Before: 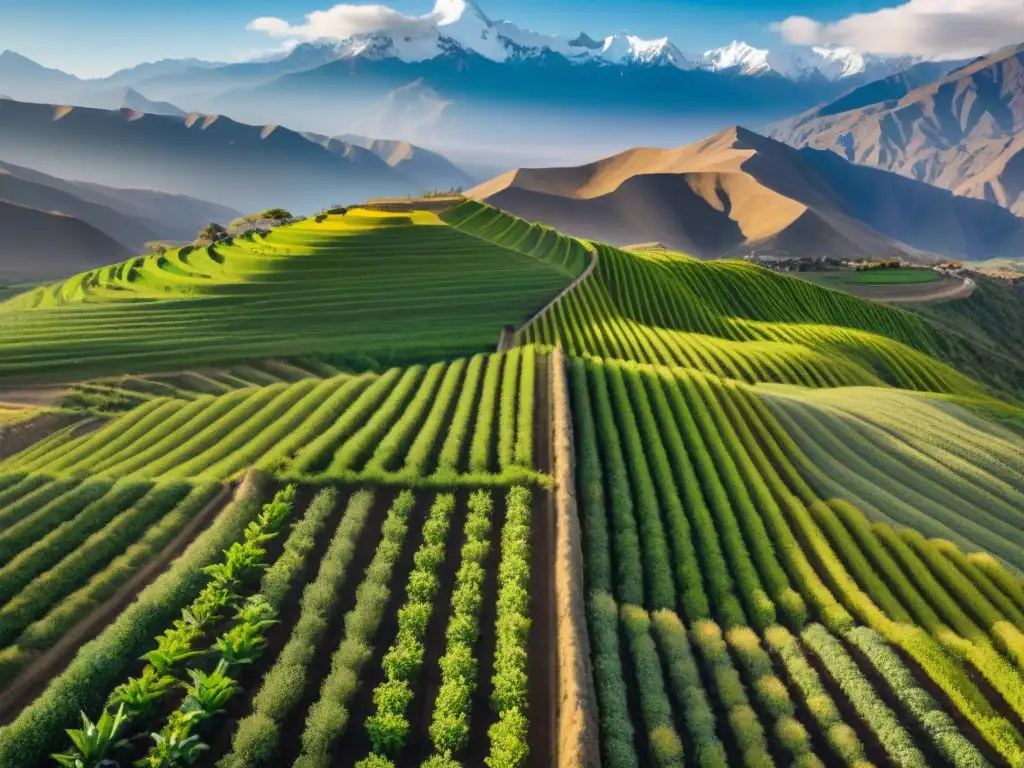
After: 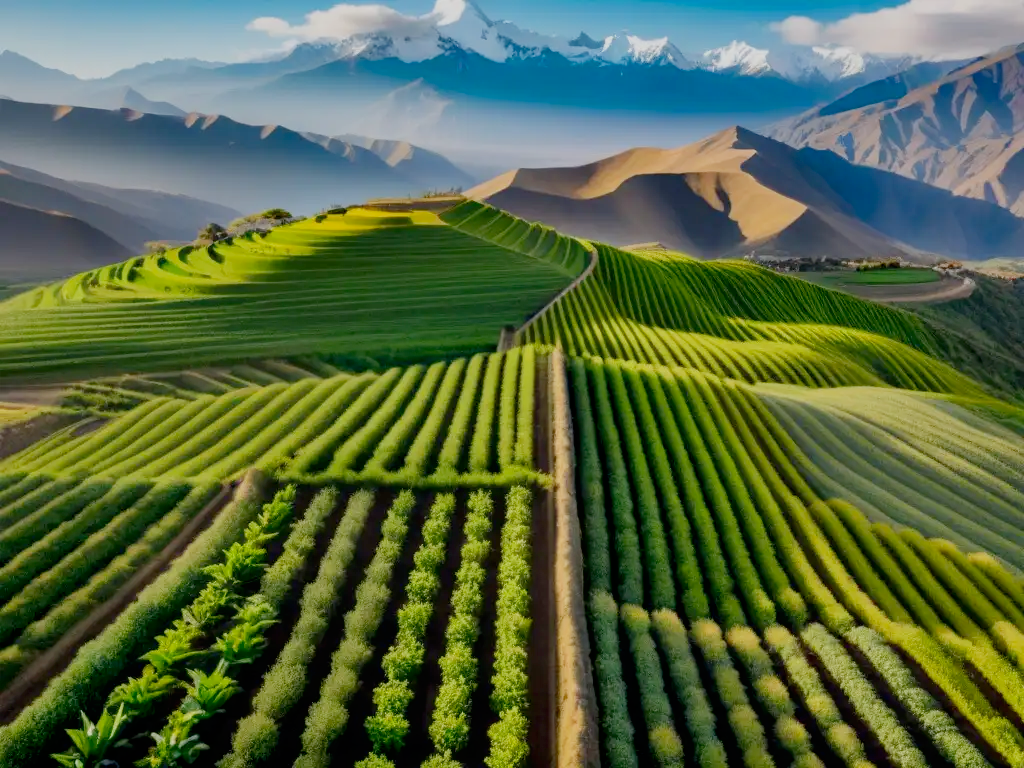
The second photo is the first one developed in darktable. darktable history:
tone curve: curves: ch0 [(0, 0) (0.003, 0) (0.011, 0.001) (0.025, 0.003) (0.044, 0.004) (0.069, 0.007) (0.1, 0.01) (0.136, 0.033) (0.177, 0.082) (0.224, 0.141) (0.277, 0.208) (0.335, 0.282) (0.399, 0.363) (0.468, 0.451) (0.543, 0.545) (0.623, 0.647) (0.709, 0.756) (0.801, 0.87) (0.898, 0.972) (1, 1)], preserve colors none
filmic rgb: middle gray luminance 4.05%, black relative exposure -13.06 EV, white relative exposure 5.02 EV, threshold 5.96 EV, target black luminance 0%, hardness 5.15, latitude 59.56%, contrast 0.762, highlights saturation mix 5.24%, shadows ↔ highlights balance 25.62%, preserve chrominance no, color science v5 (2021), enable highlight reconstruction true
